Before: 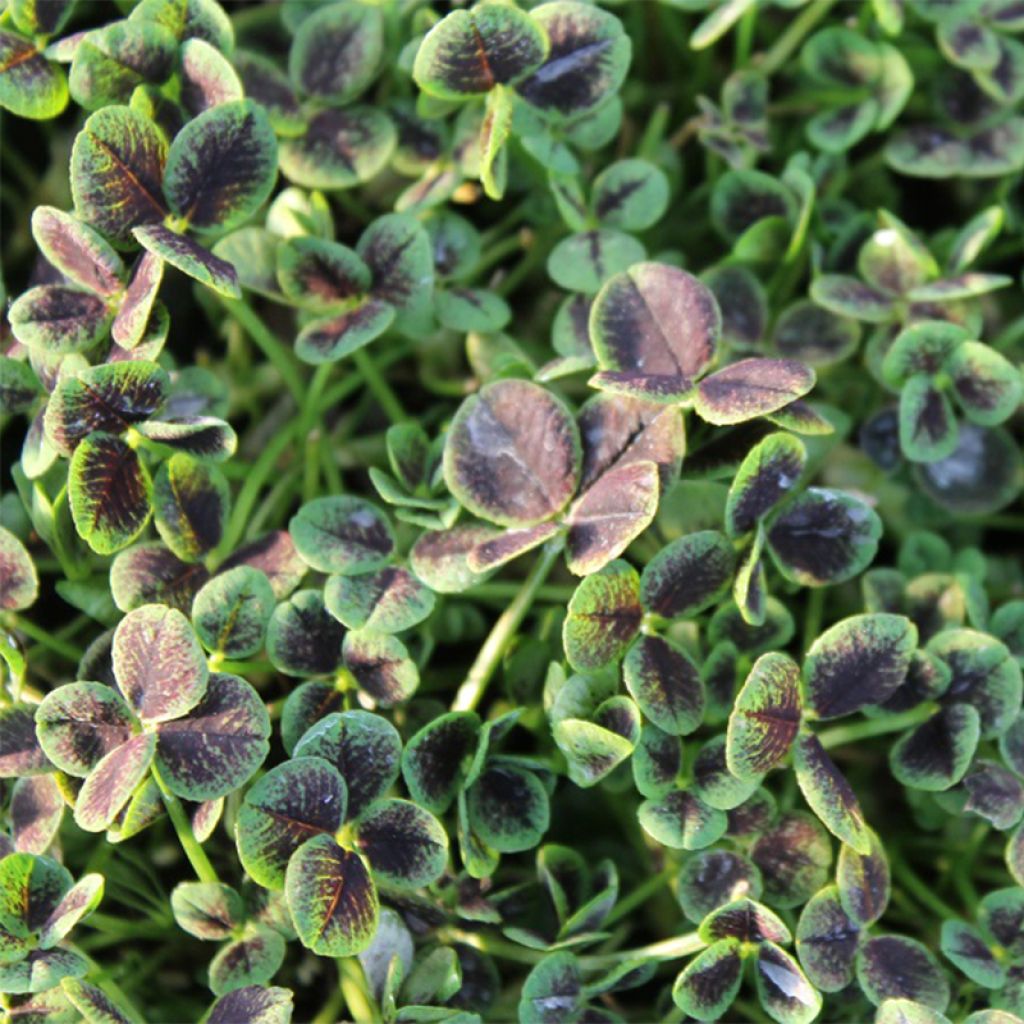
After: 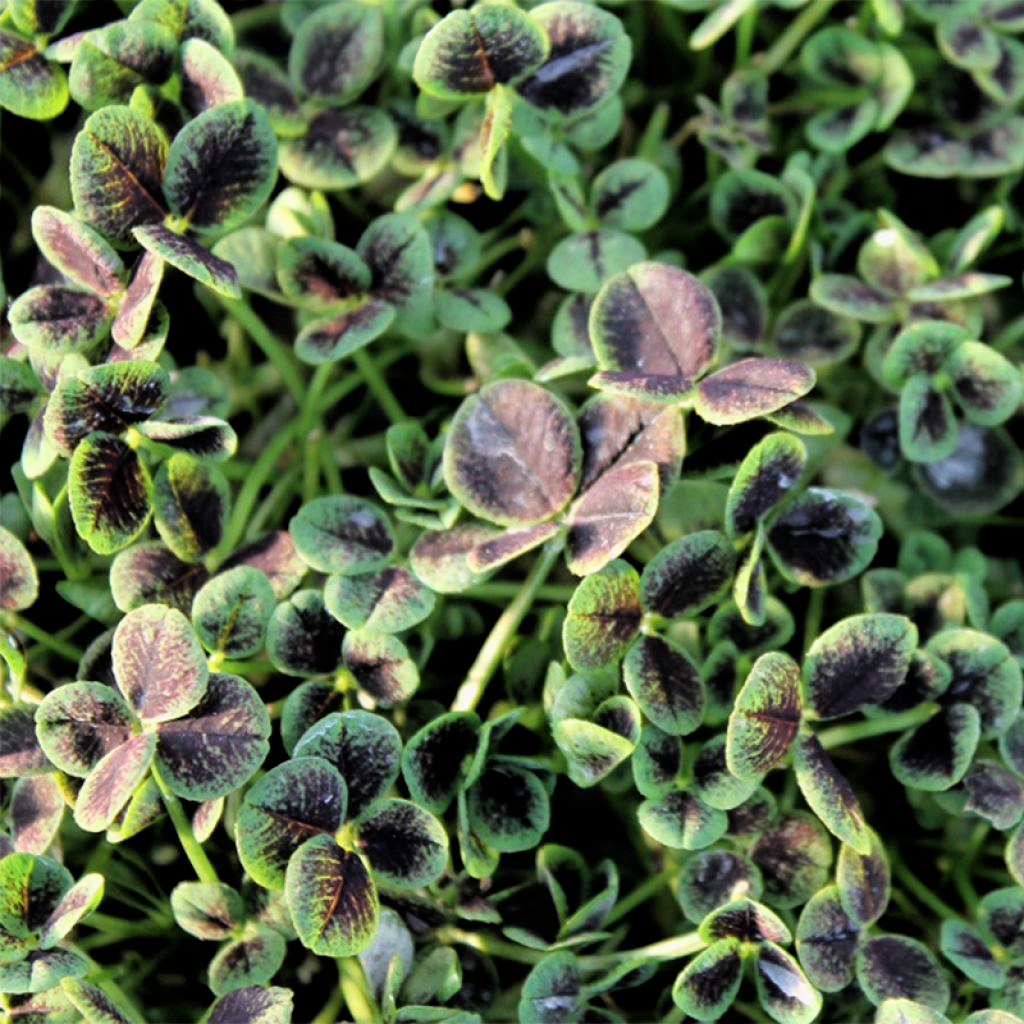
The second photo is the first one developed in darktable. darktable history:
filmic rgb: black relative exposure -4.95 EV, white relative exposure 2.82 EV, hardness 3.72, color science v6 (2022)
